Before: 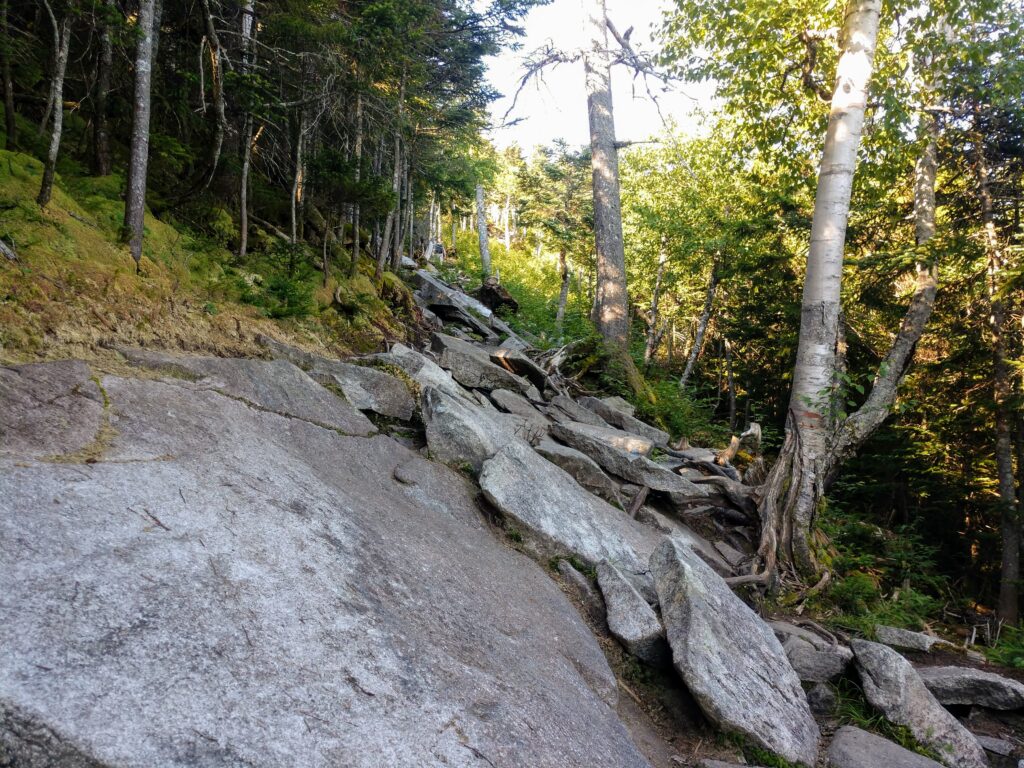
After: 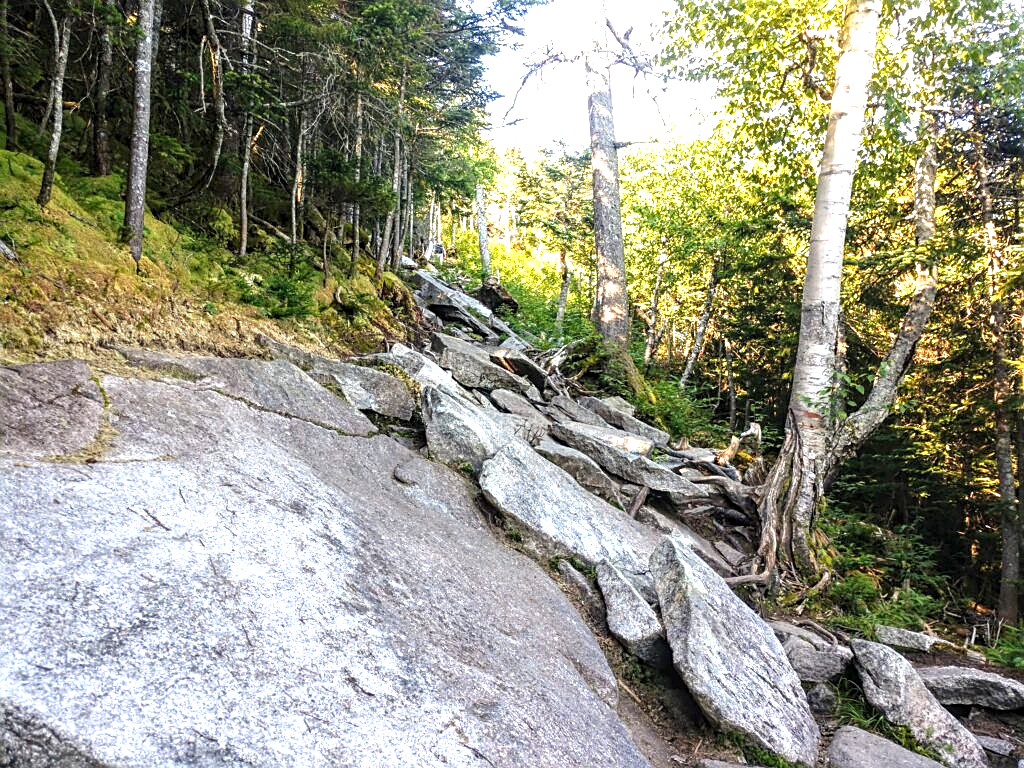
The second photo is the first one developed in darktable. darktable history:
sharpen: on, module defaults
local contrast: on, module defaults
exposure: black level correction 0, exposure 1.1 EV, compensate exposure bias true, compensate highlight preservation false
